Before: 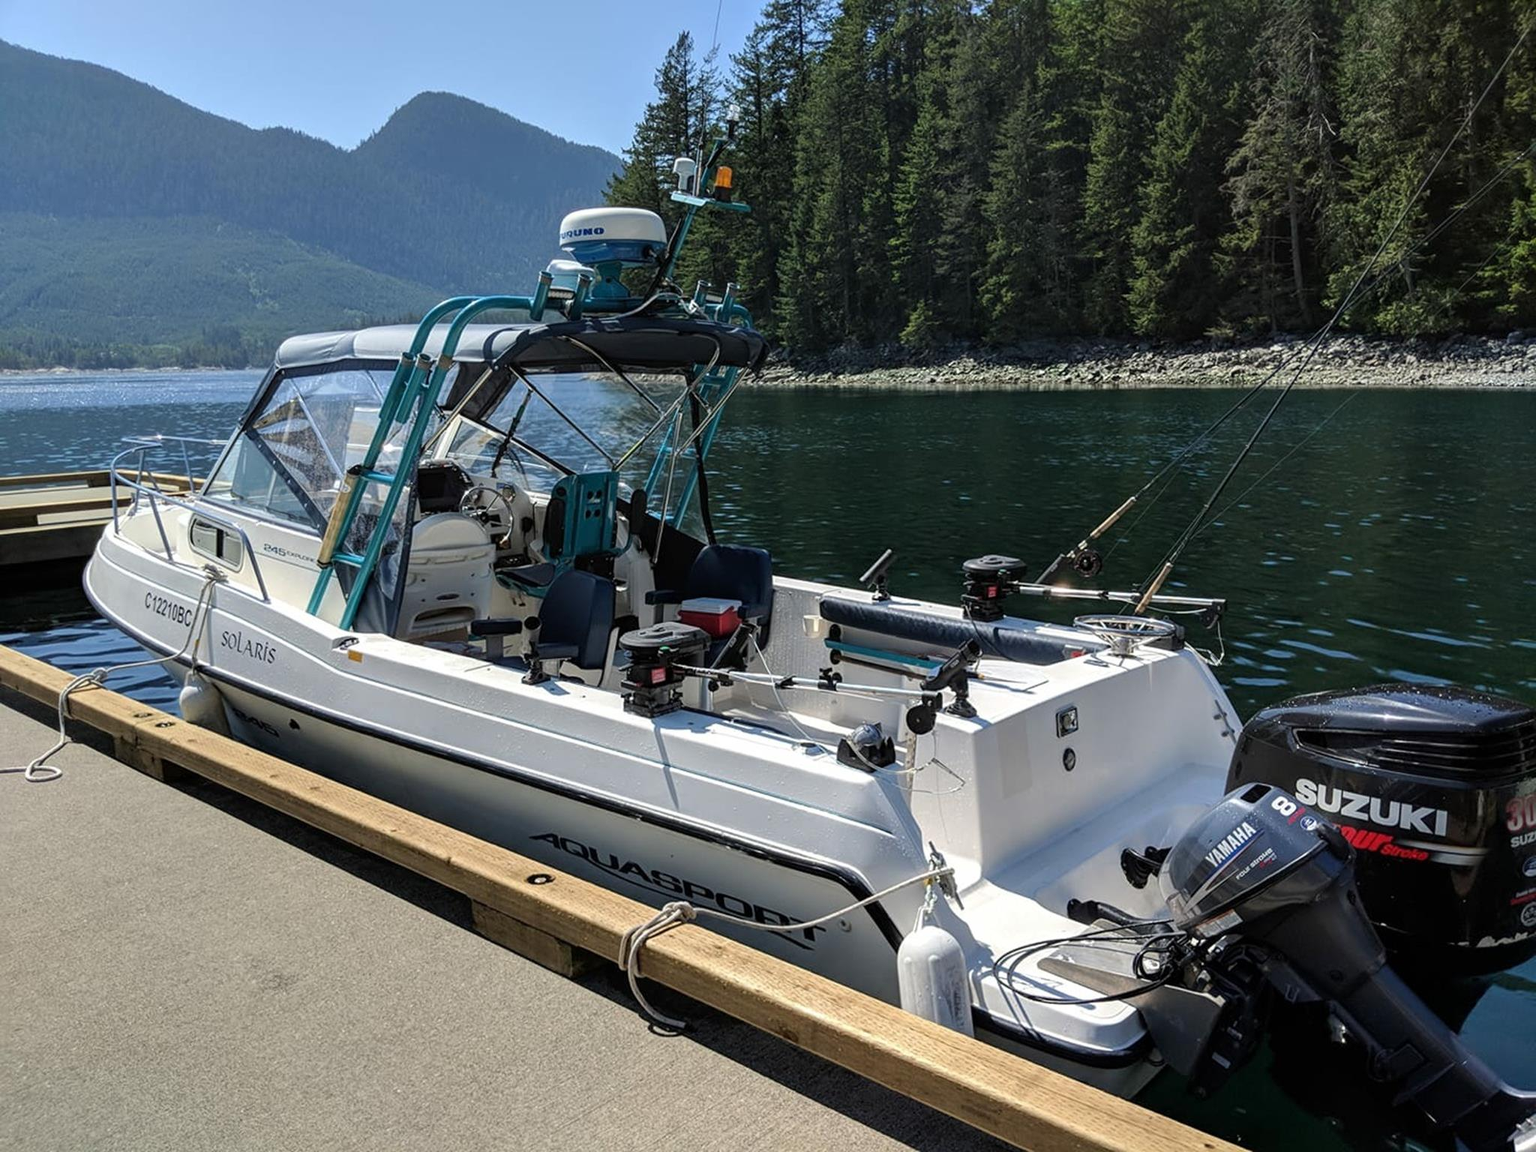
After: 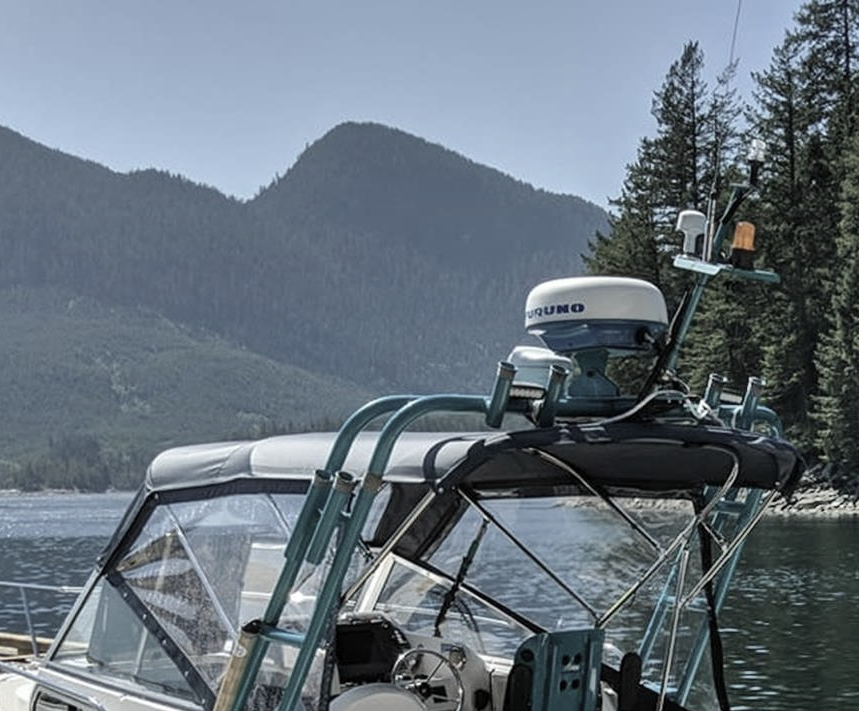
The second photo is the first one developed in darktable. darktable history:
color correction: saturation 0.5
crop and rotate: left 10.817%, top 0.062%, right 47.194%, bottom 53.626%
shadows and highlights: soften with gaussian
